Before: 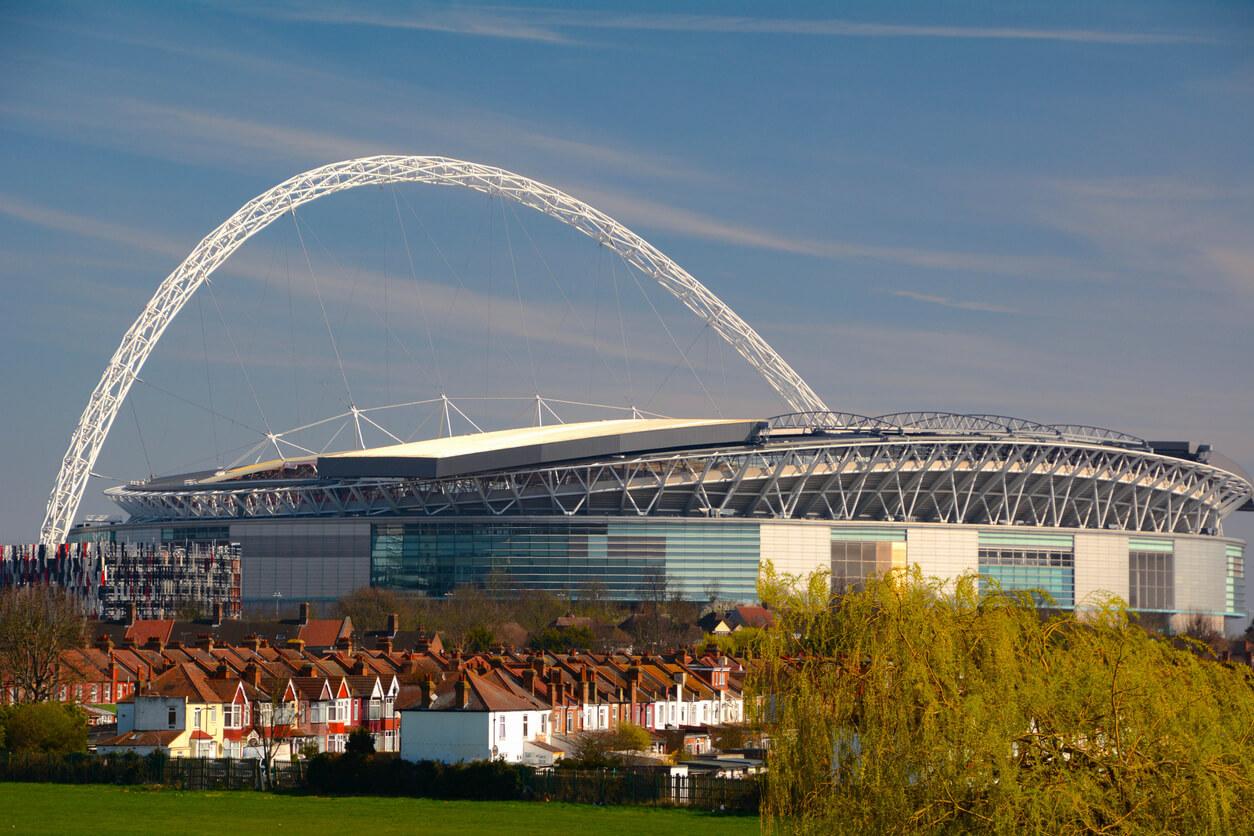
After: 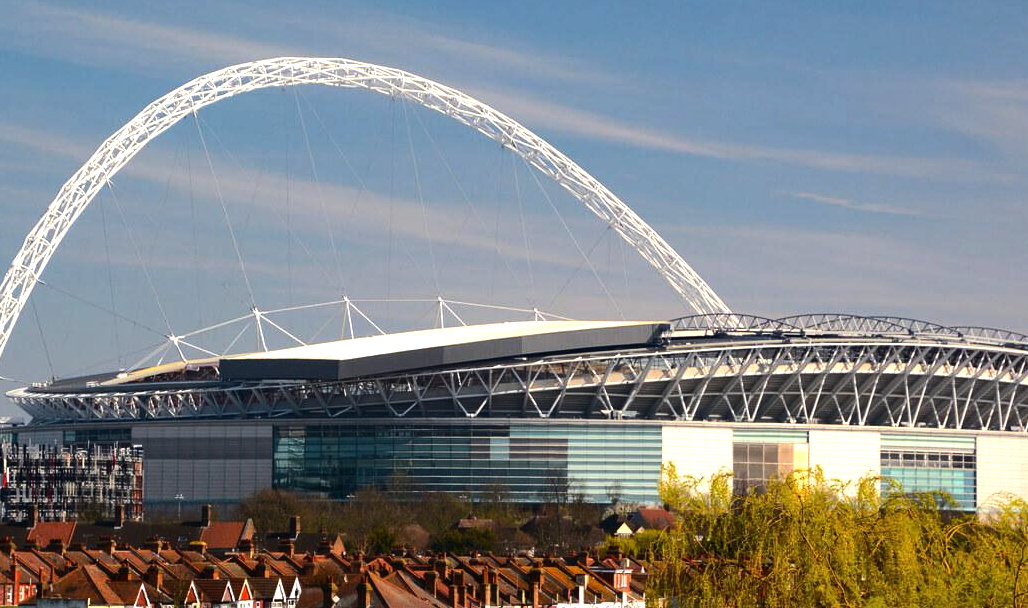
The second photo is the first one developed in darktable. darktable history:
crop: left 7.856%, top 11.836%, right 10.12%, bottom 15.387%
tone equalizer: -8 EV -0.75 EV, -7 EV -0.7 EV, -6 EV -0.6 EV, -5 EV -0.4 EV, -3 EV 0.4 EV, -2 EV 0.6 EV, -1 EV 0.7 EV, +0 EV 0.75 EV, edges refinement/feathering 500, mask exposure compensation -1.57 EV, preserve details no
